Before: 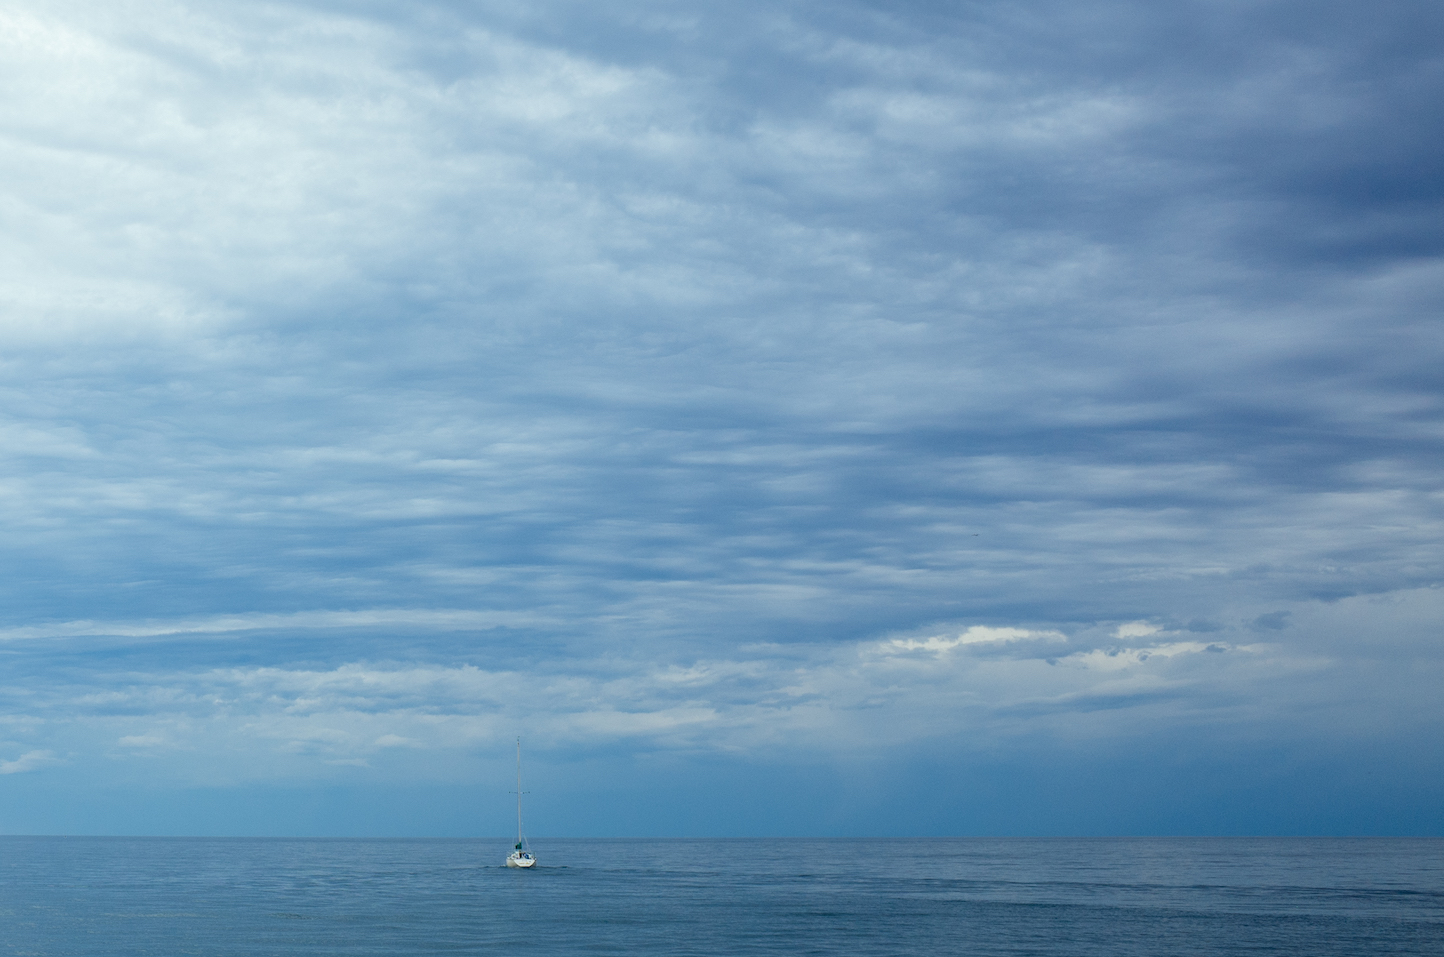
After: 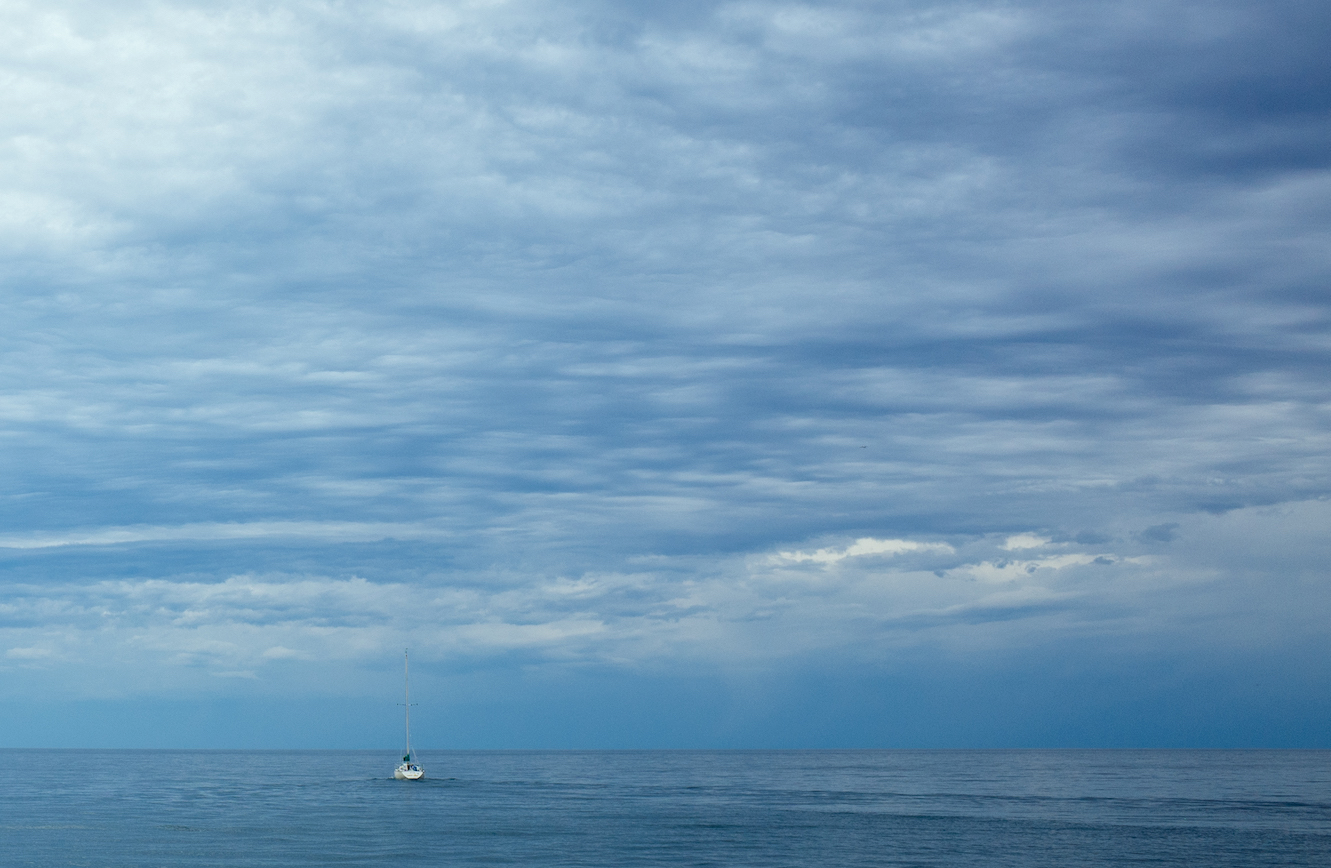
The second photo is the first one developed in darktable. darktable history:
crop and rotate: left 7.767%, top 9.279%
levels: levels [0, 0.492, 0.984]
local contrast: mode bilateral grid, contrast 10, coarseness 25, detail 111%, midtone range 0.2
